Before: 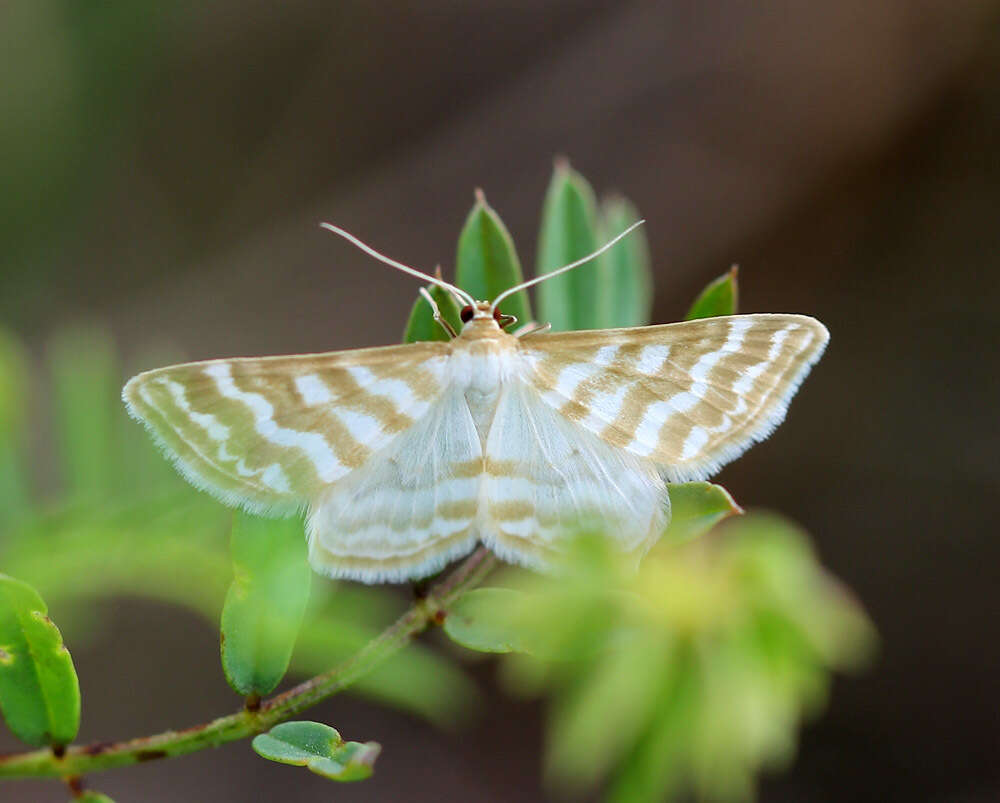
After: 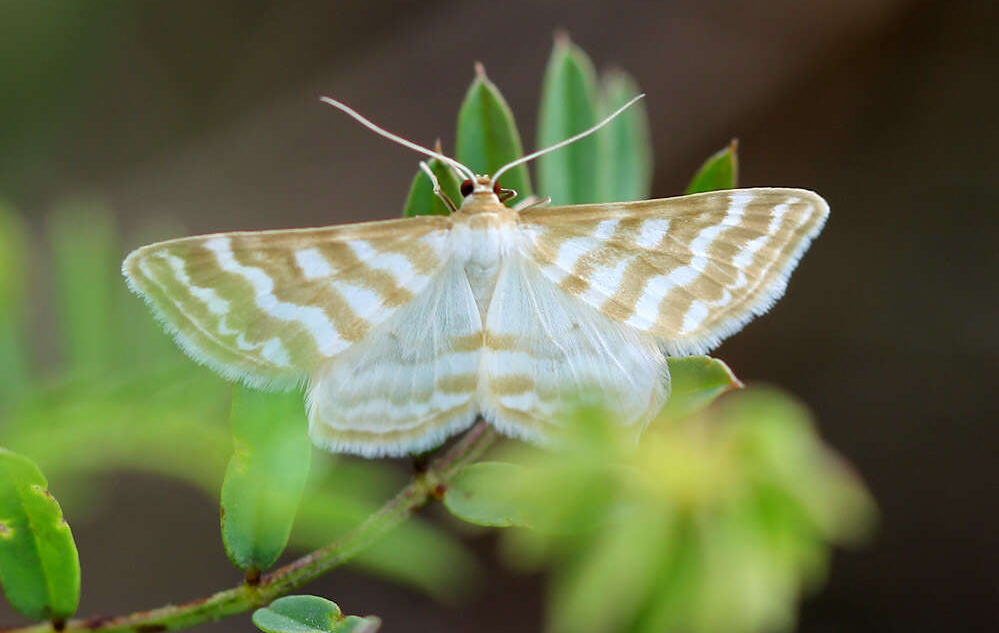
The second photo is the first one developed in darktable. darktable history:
crop and rotate: top 15.803%, bottom 5.318%
